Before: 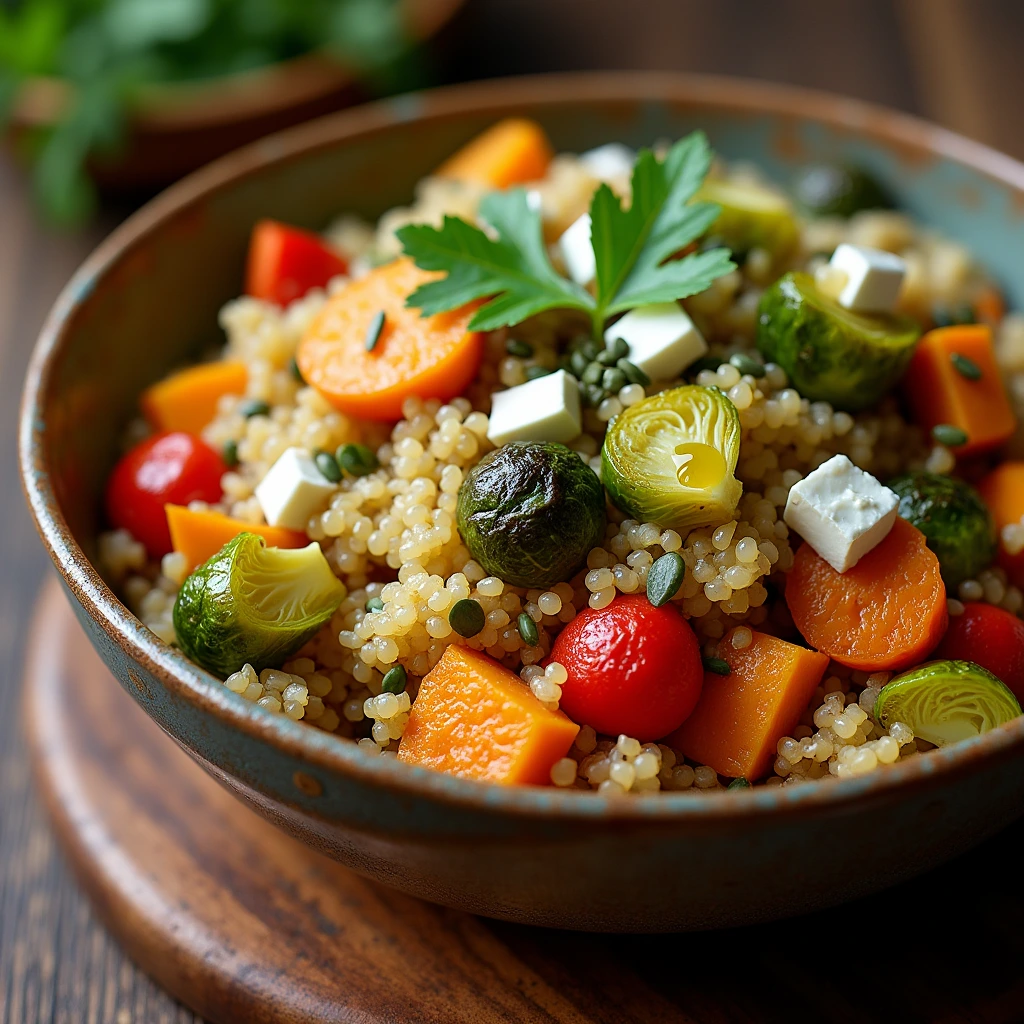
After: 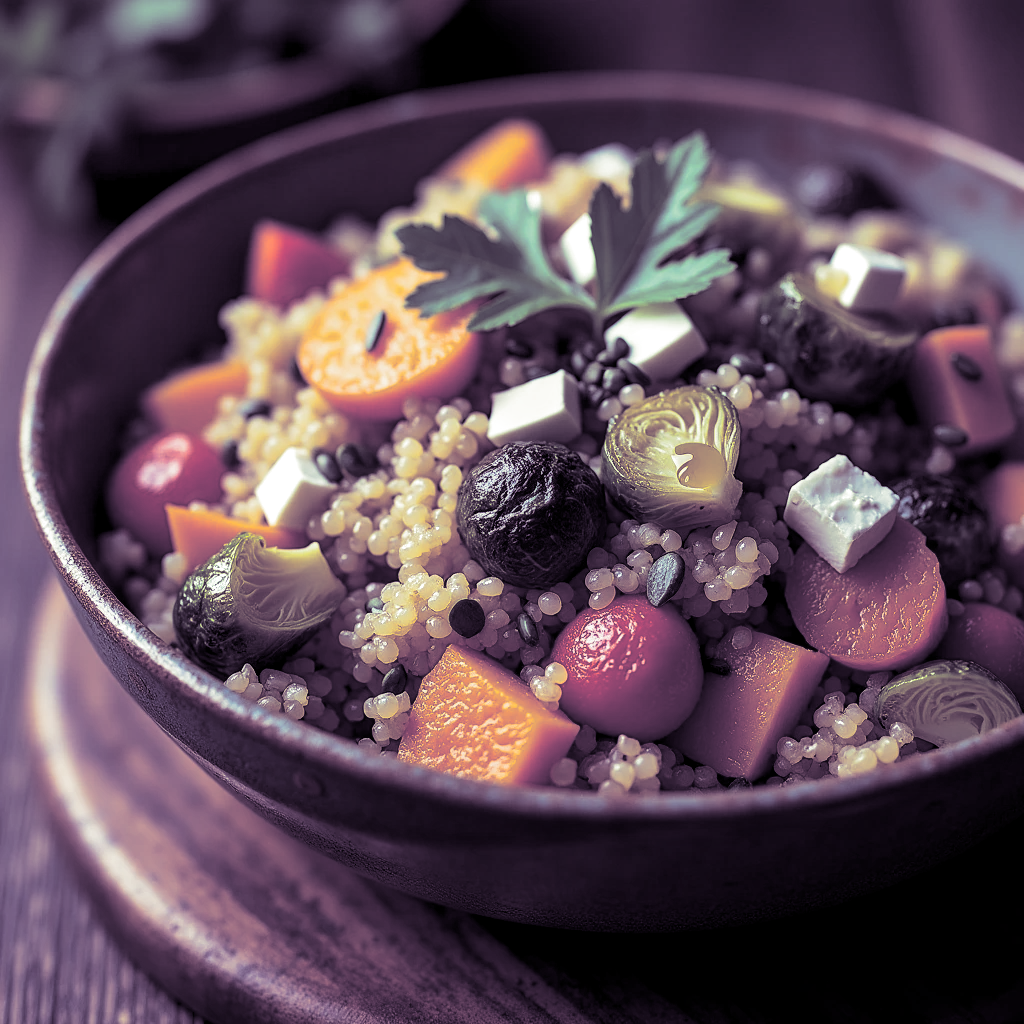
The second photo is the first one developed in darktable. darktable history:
split-toning: shadows › hue 266.4°, shadows › saturation 0.4, highlights › hue 61.2°, highlights › saturation 0.3, compress 0%
local contrast: on, module defaults
